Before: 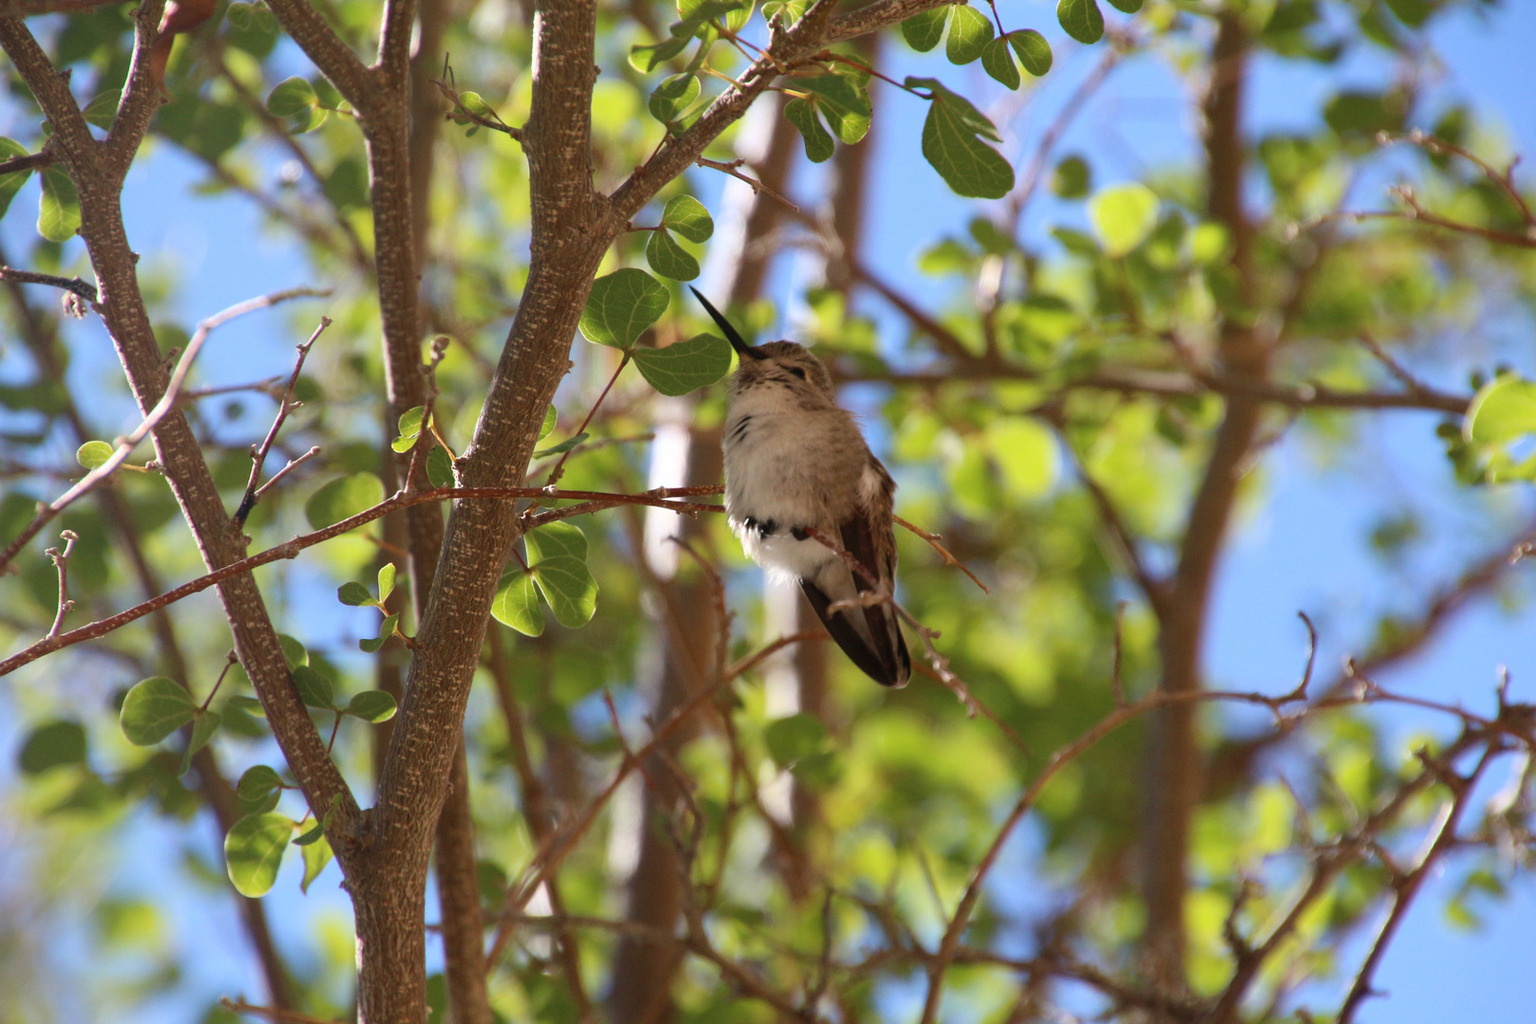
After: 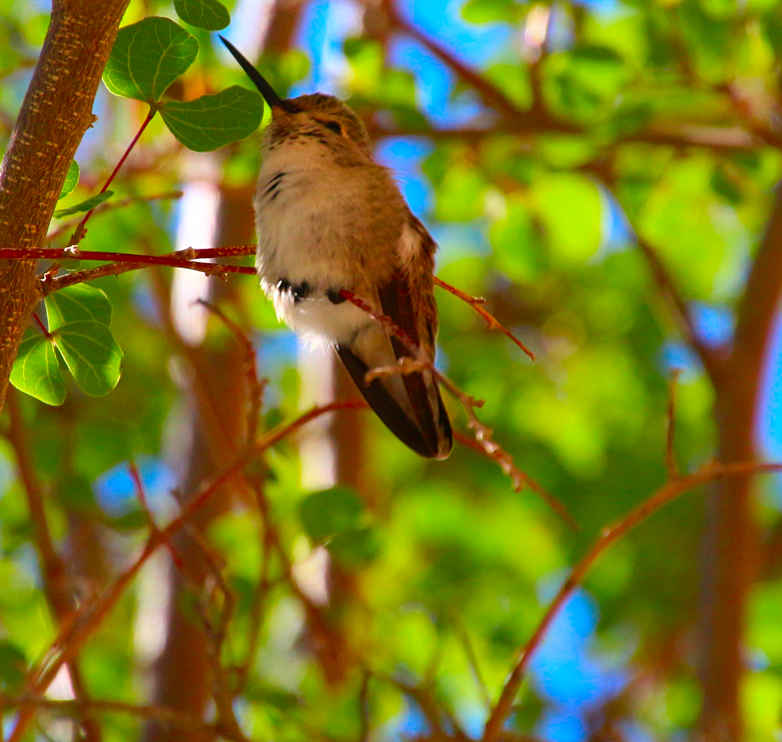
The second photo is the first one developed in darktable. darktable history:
crop: left 31.379%, top 24.658%, right 20.326%, bottom 6.628%
color correction: saturation 2.15
sharpen: amount 0.2
